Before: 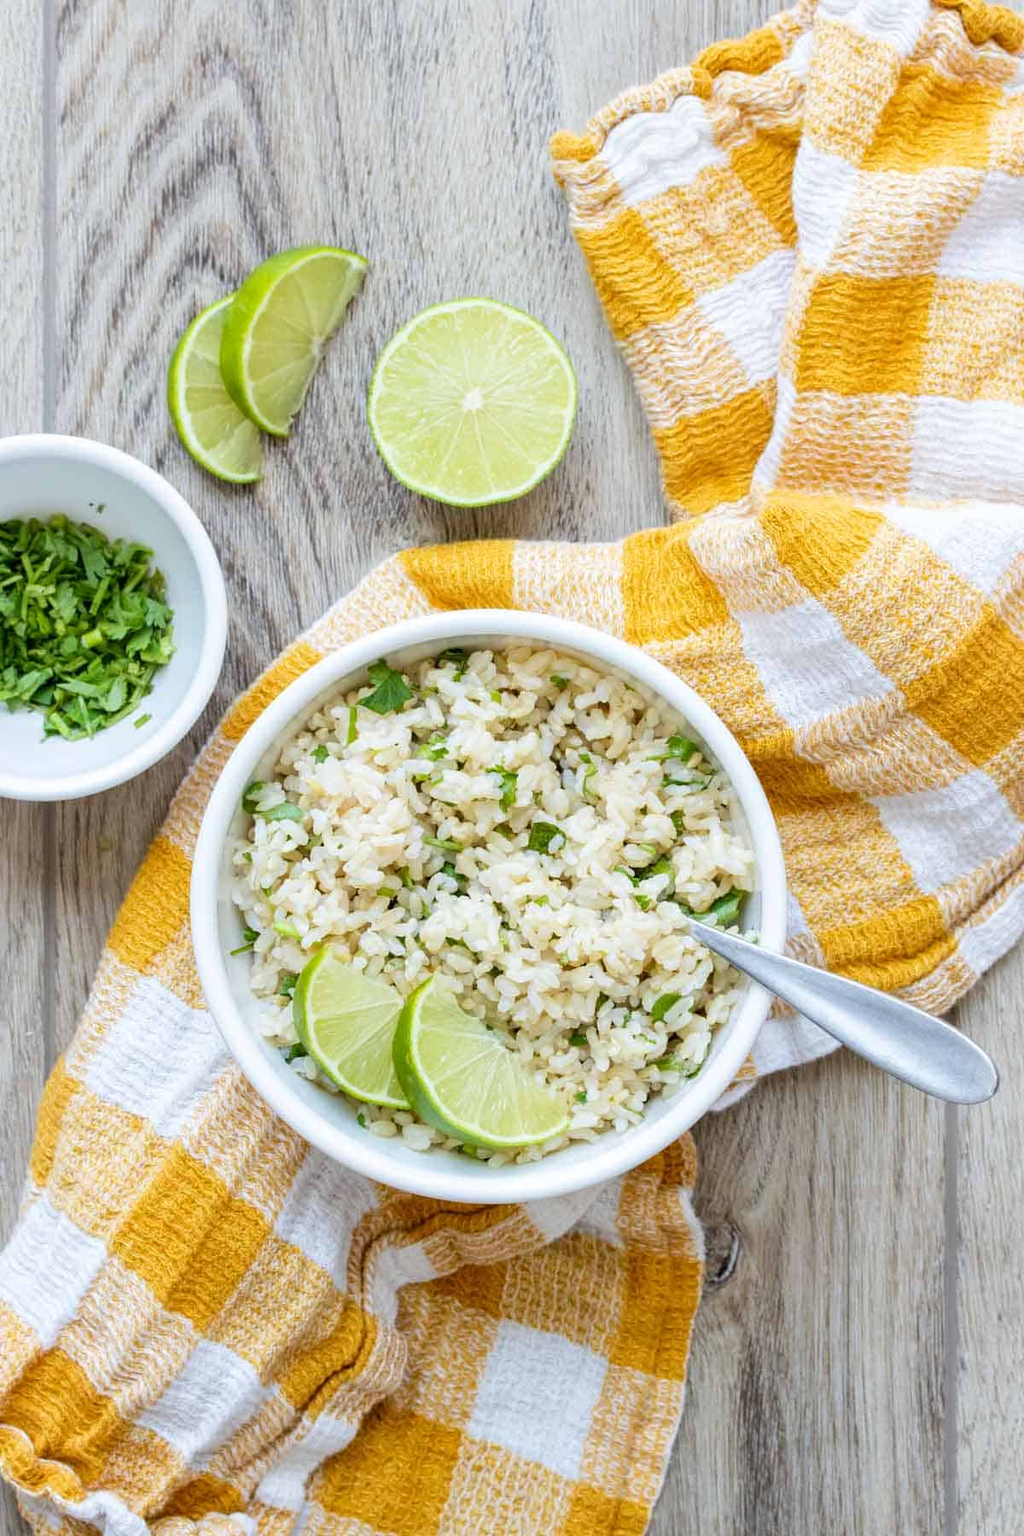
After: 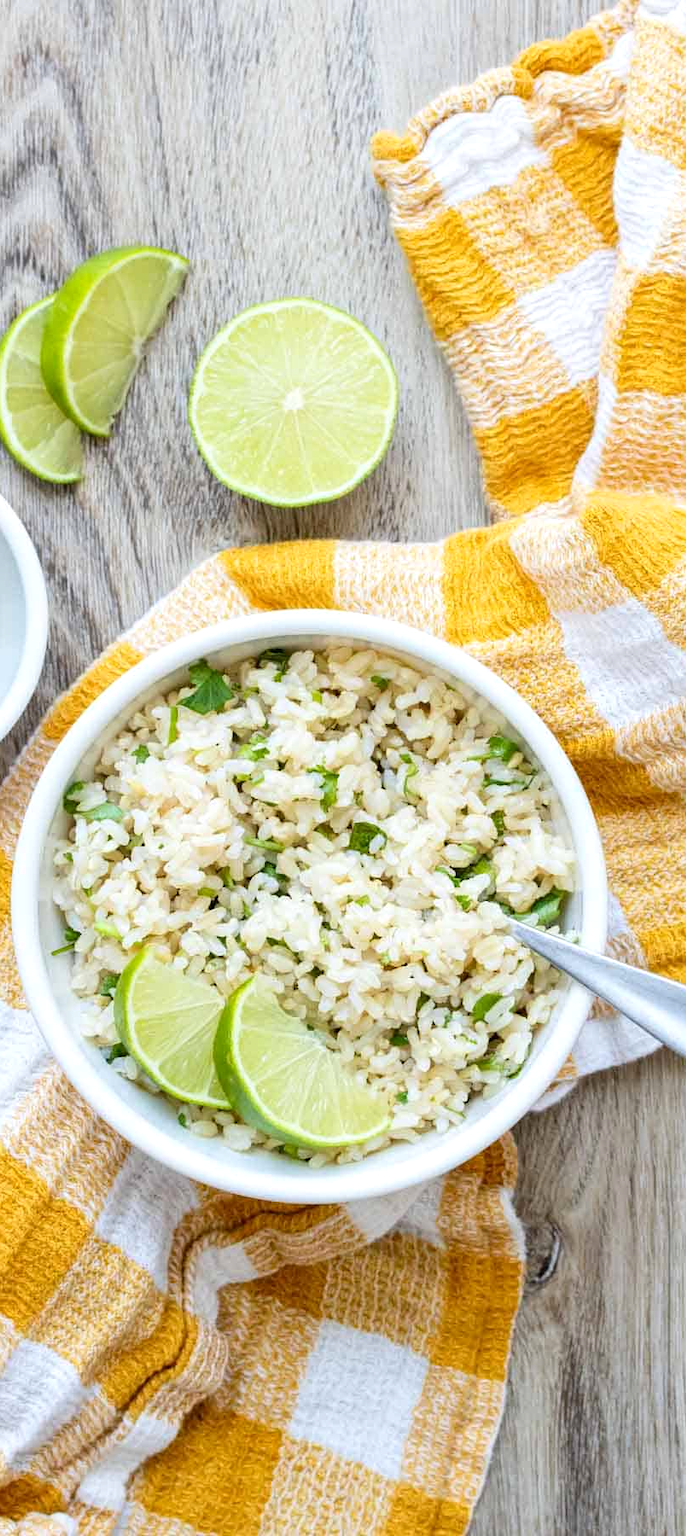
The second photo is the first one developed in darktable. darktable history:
exposure: exposure 0.127 EV, compensate highlight preservation false
contrast brightness saturation: contrast 0.084, saturation 0.022
crop and rotate: left 17.573%, right 15.329%
